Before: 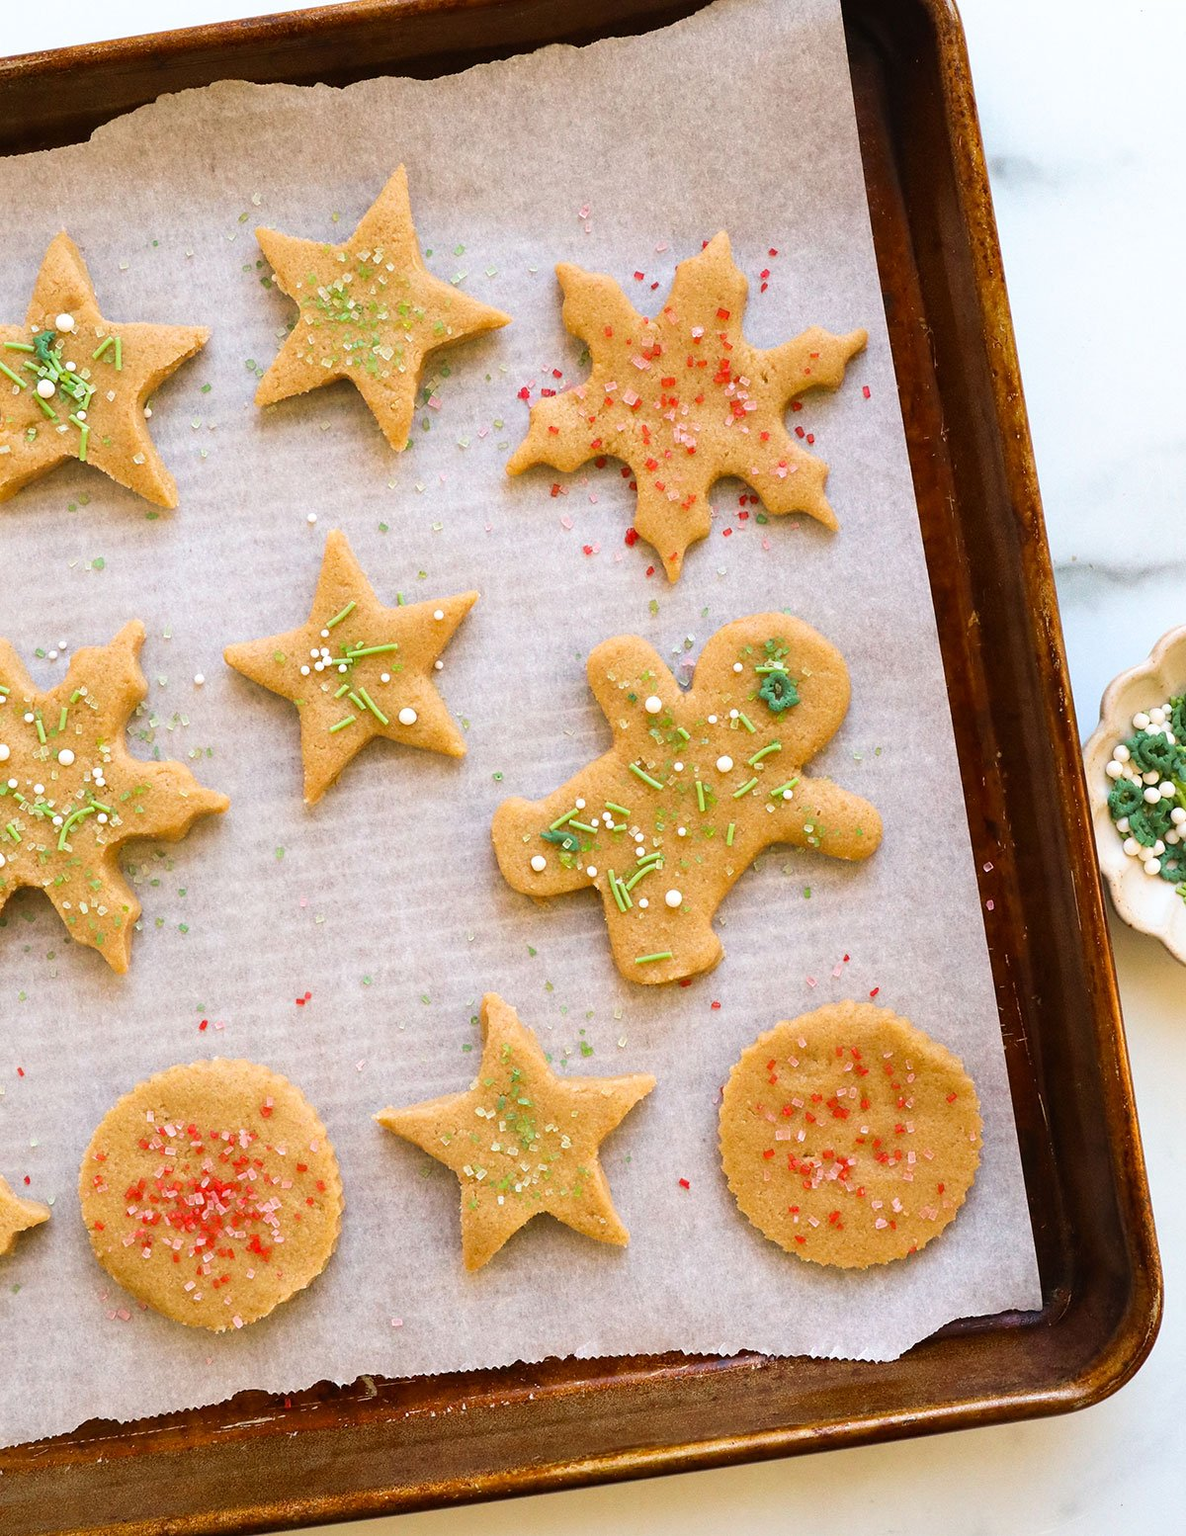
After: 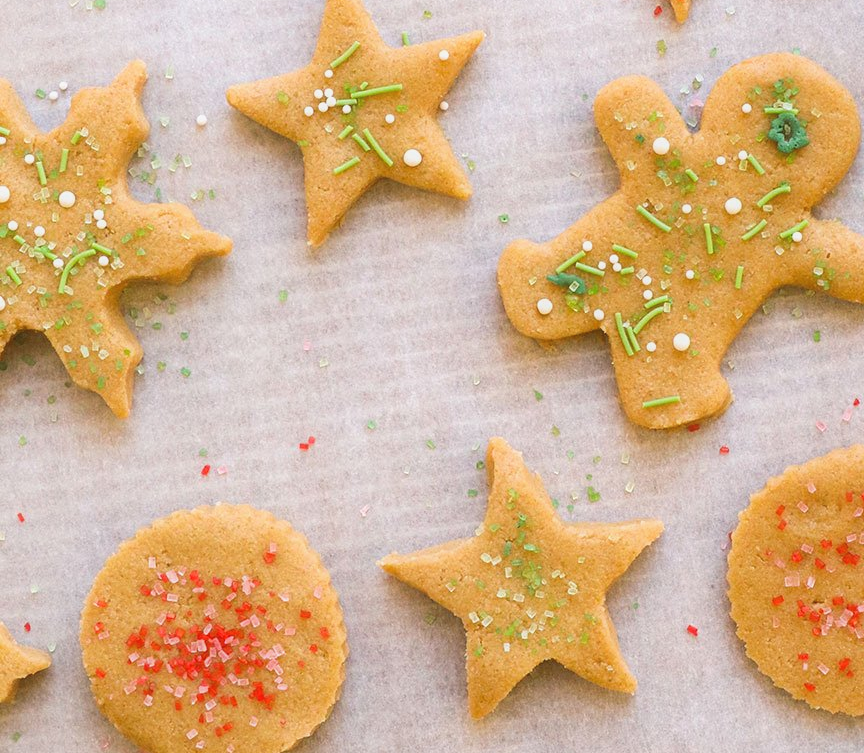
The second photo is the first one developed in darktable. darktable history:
crop: top 36.498%, right 27.964%, bottom 14.995%
contrast equalizer: y [[0.5, 0.486, 0.447, 0.446, 0.489, 0.5], [0.5 ×6], [0.5 ×6], [0 ×6], [0 ×6]]
